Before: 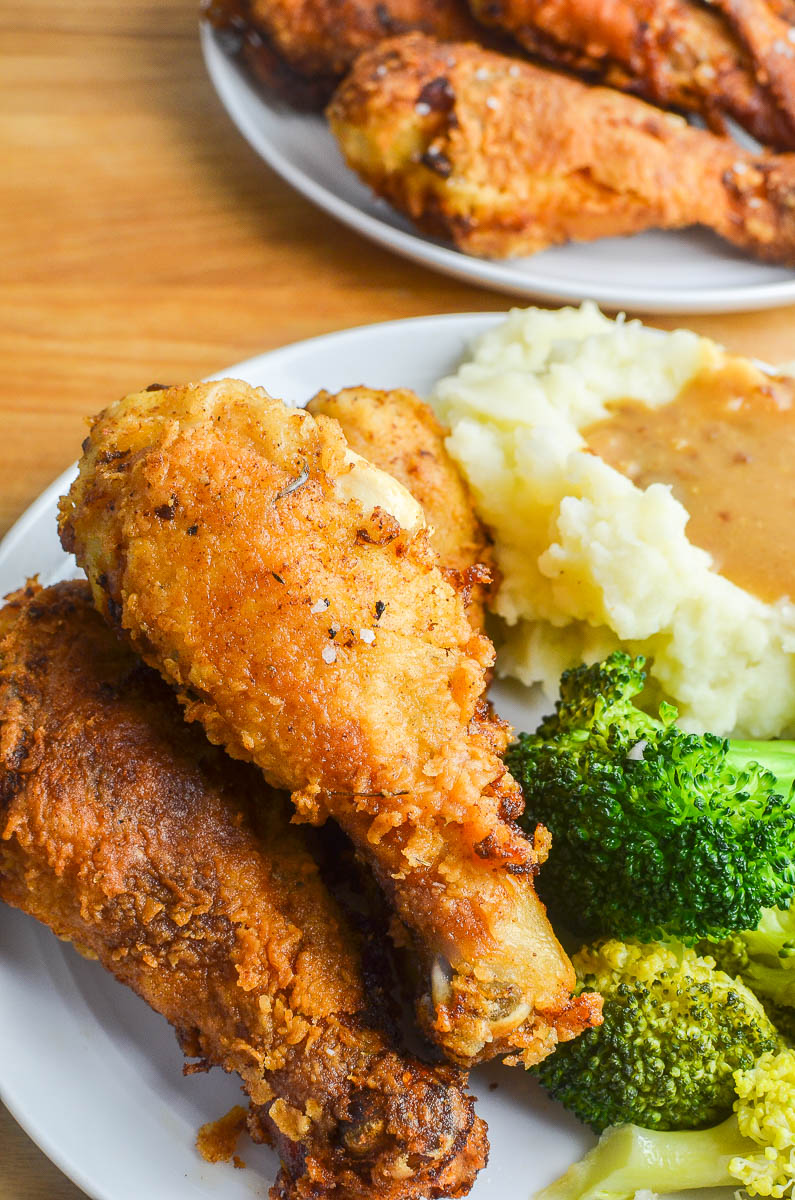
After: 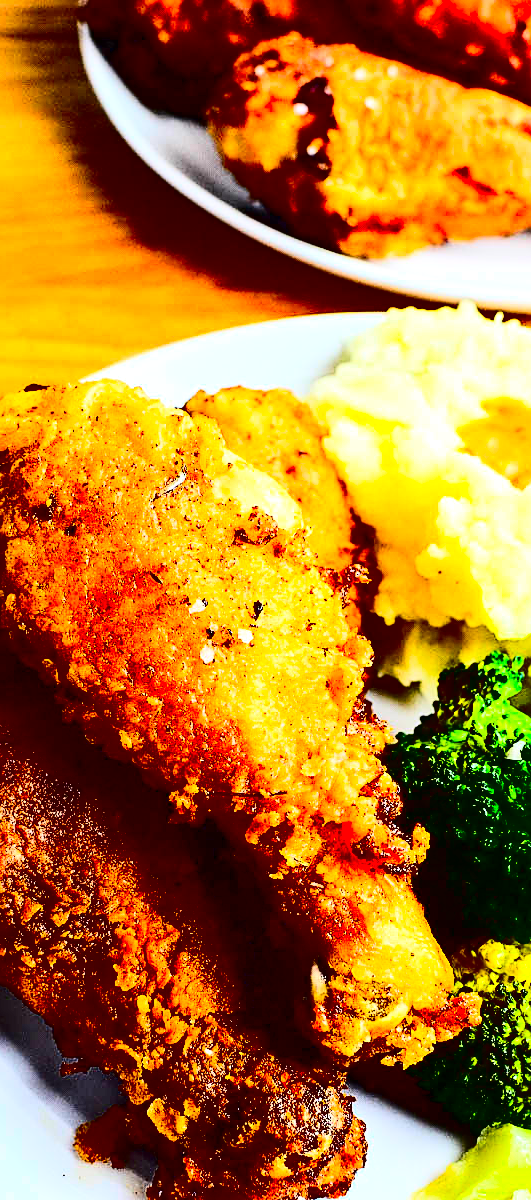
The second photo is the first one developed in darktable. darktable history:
exposure: black level correction 0.001, exposure 0.498 EV, compensate exposure bias true, compensate highlight preservation false
crop: left 15.387%, right 17.772%
sharpen: amount 0.498
contrast brightness saturation: contrast 0.775, brightness -0.984, saturation 1
